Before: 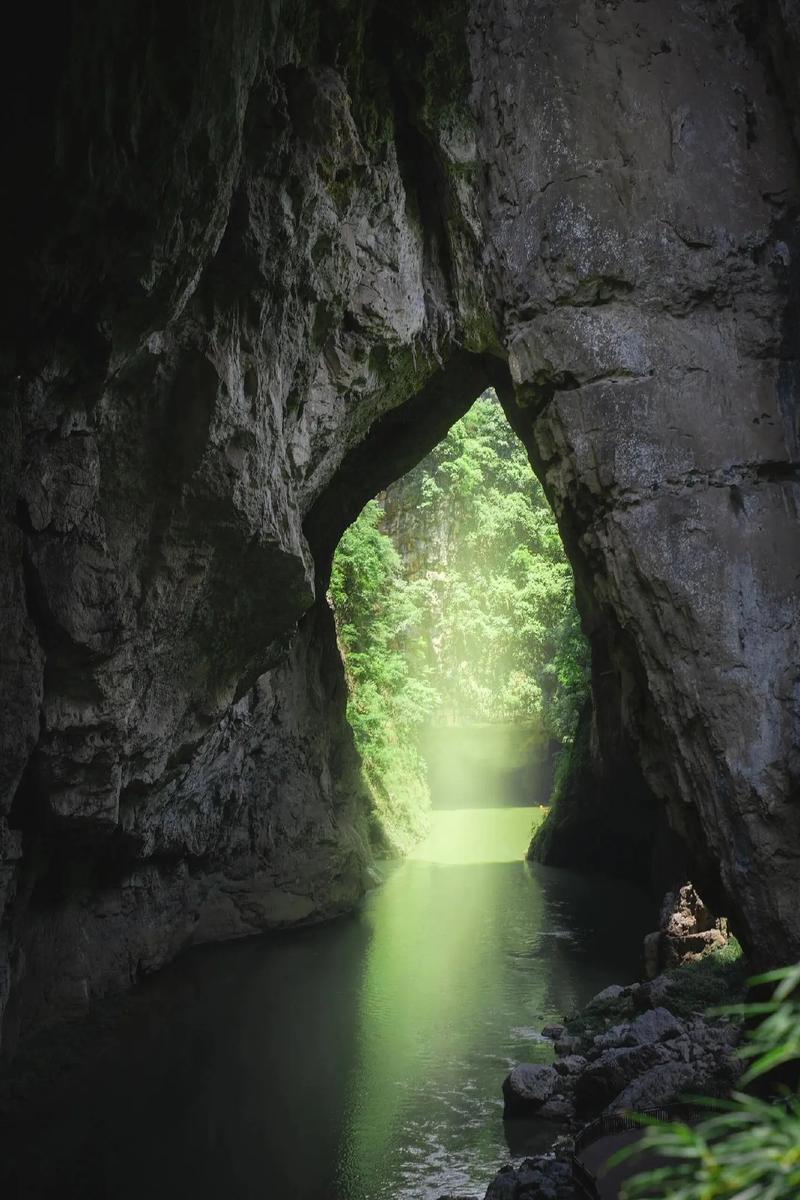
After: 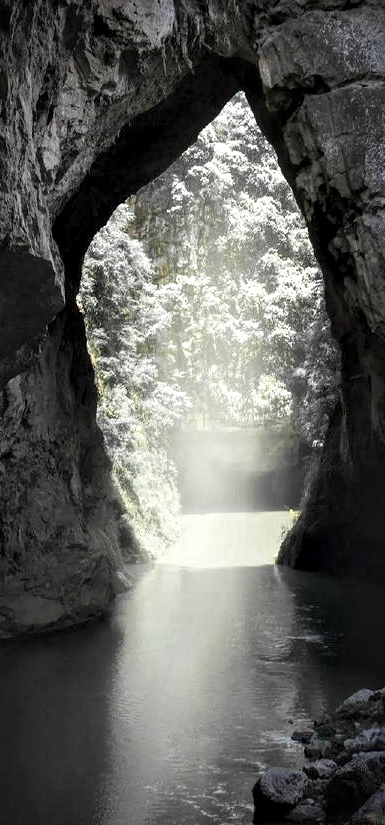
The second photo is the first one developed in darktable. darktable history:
crop: left 31.322%, top 24.75%, right 20.435%, bottom 6.443%
vignetting: saturation 0.003, center (-0.037, 0.142)
contrast equalizer: octaves 7, y [[0.6 ×6], [0.55 ×6], [0 ×6], [0 ×6], [0 ×6]]
color zones: curves: ch1 [(0, 0.679) (0.143, 0.647) (0.286, 0.261) (0.378, -0.011) (0.571, 0.396) (0.714, 0.399) (0.857, 0.406) (1, 0.679)]
